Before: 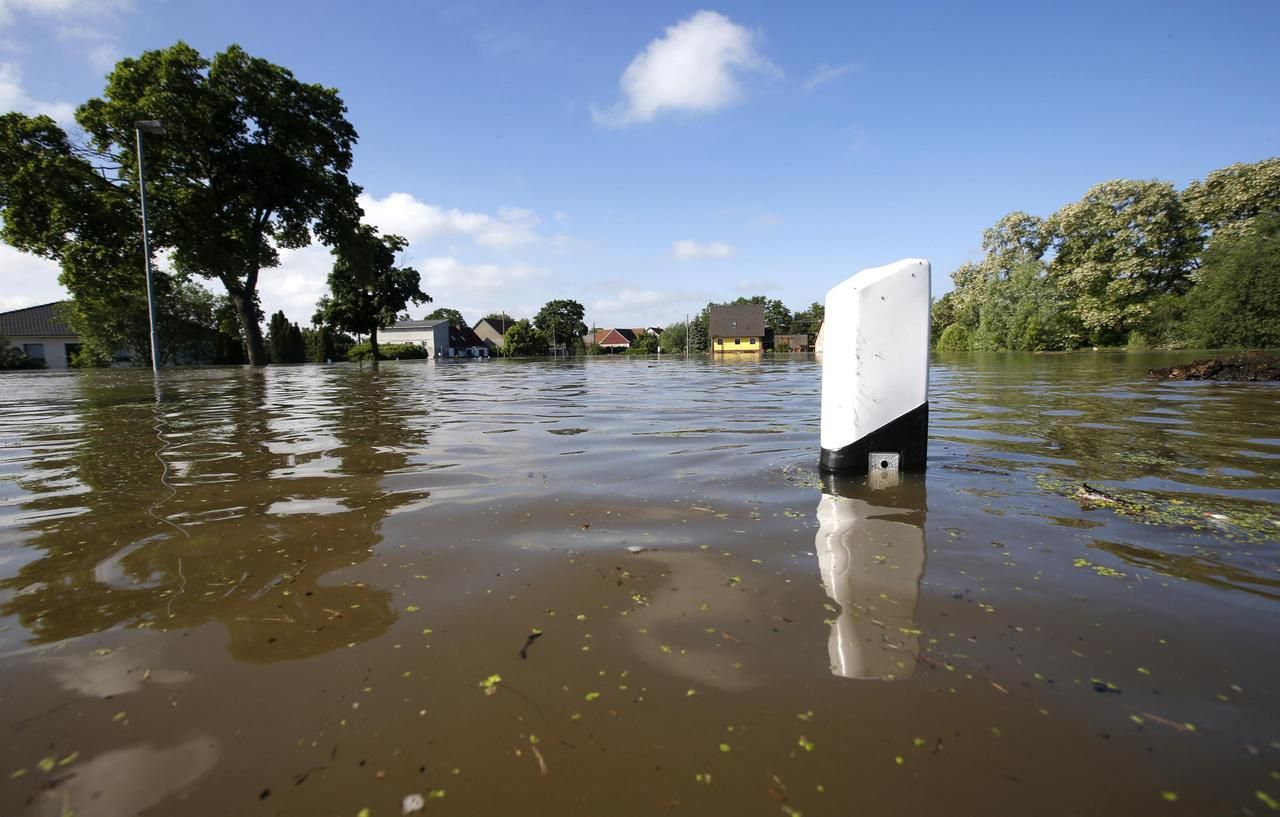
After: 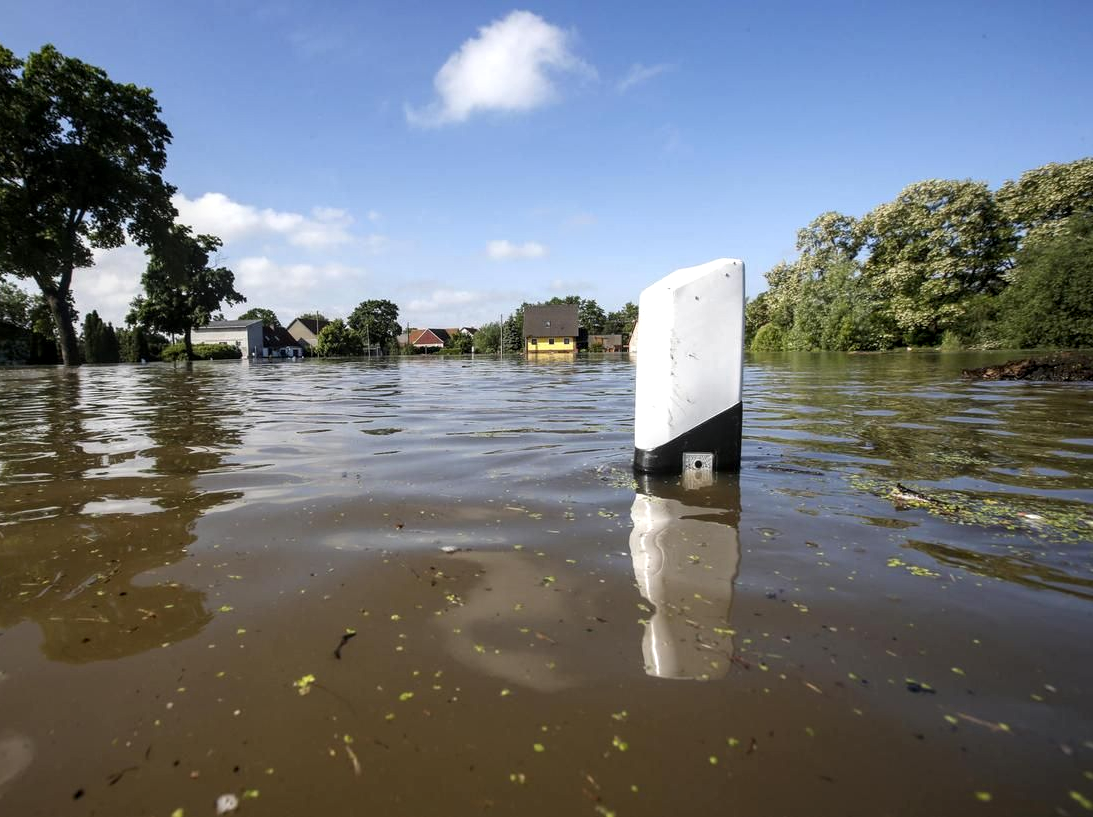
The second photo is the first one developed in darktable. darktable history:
crop and rotate: left 14.584%
local contrast: detail 130%
